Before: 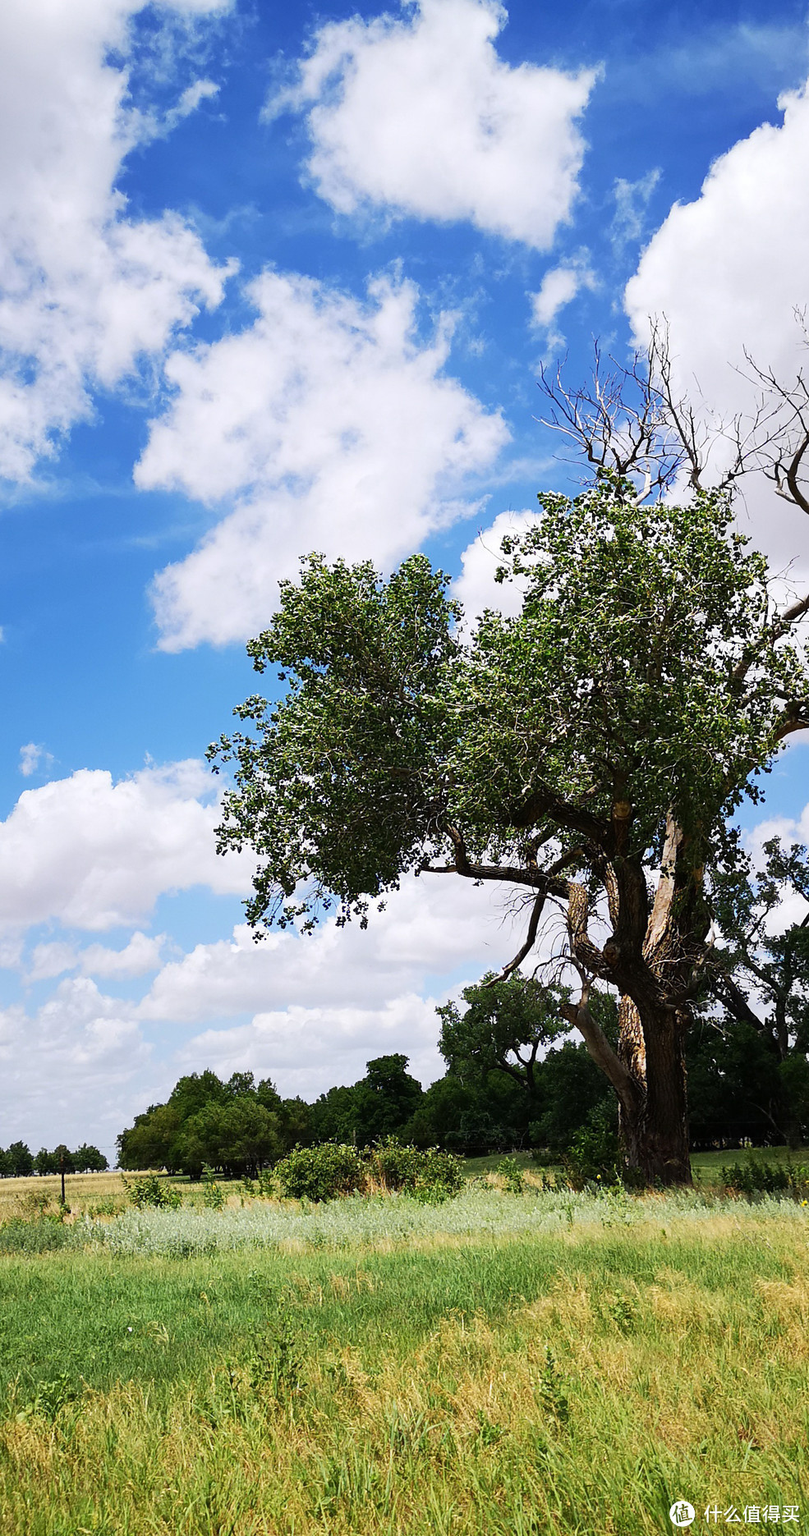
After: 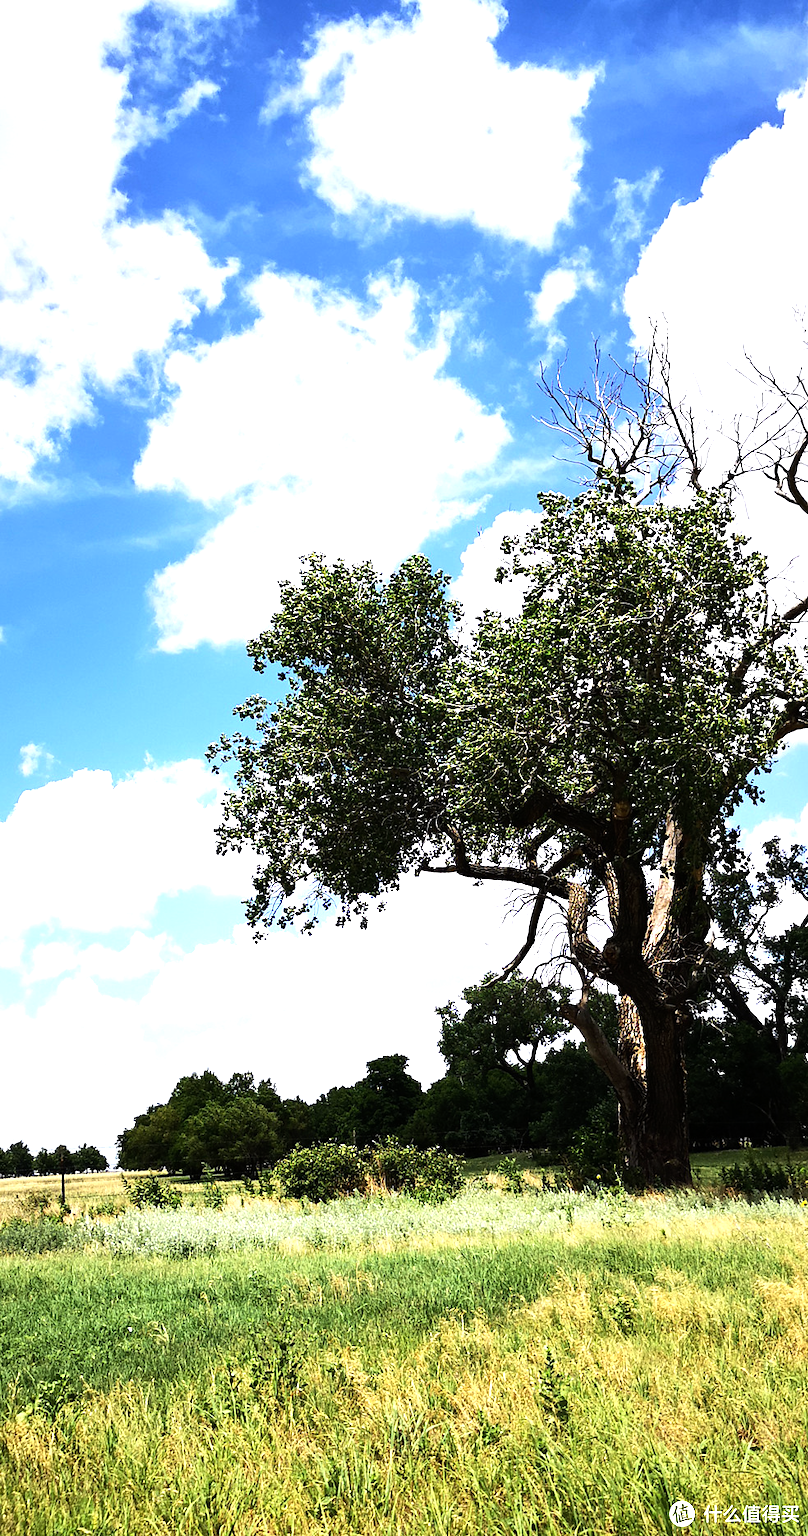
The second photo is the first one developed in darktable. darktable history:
tone equalizer: -8 EV -1.1 EV, -7 EV -1.01 EV, -6 EV -0.881 EV, -5 EV -0.589 EV, -3 EV 0.562 EV, -2 EV 0.872 EV, -1 EV 1.01 EV, +0 EV 1.06 EV, edges refinement/feathering 500, mask exposure compensation -1.57 EV, preserve details no
